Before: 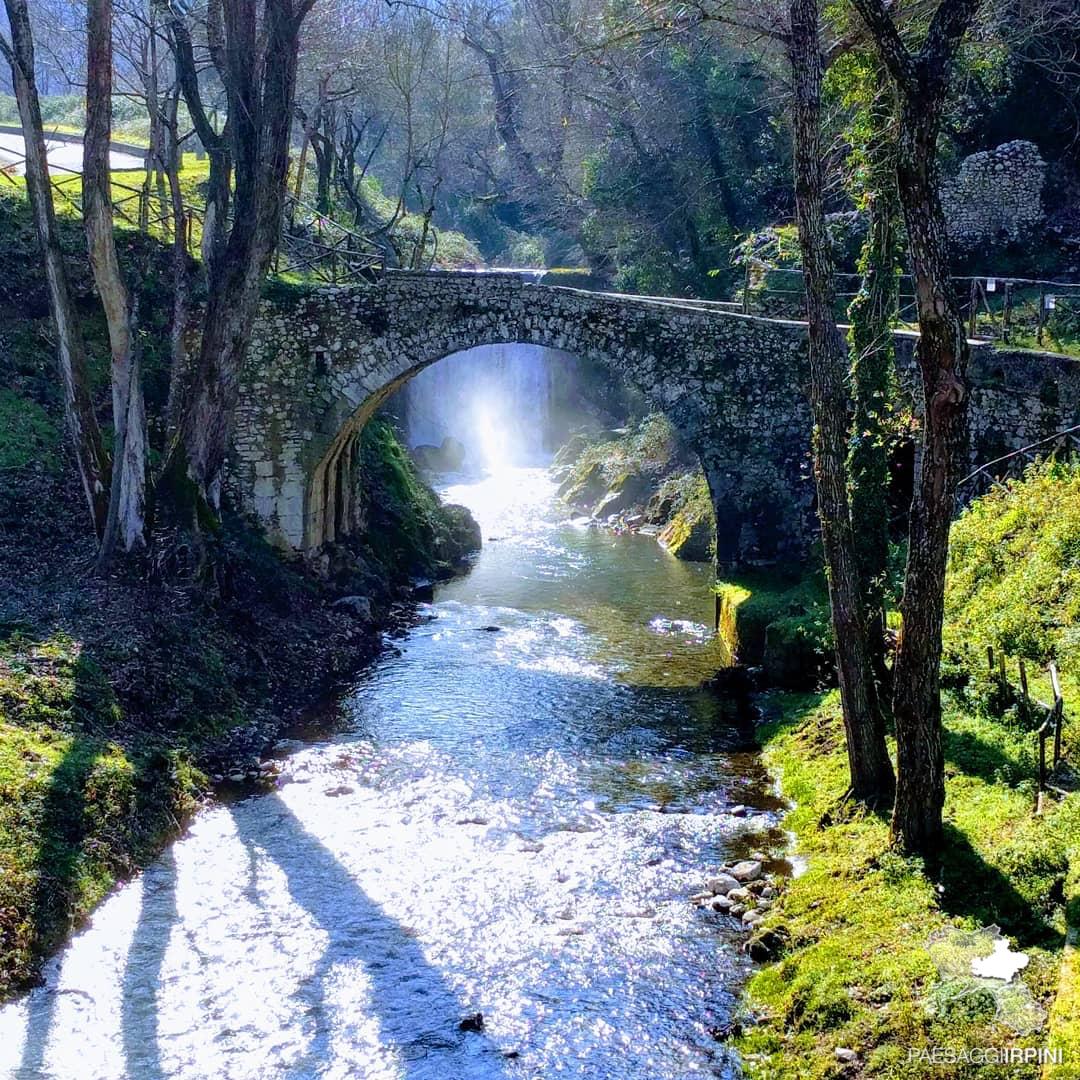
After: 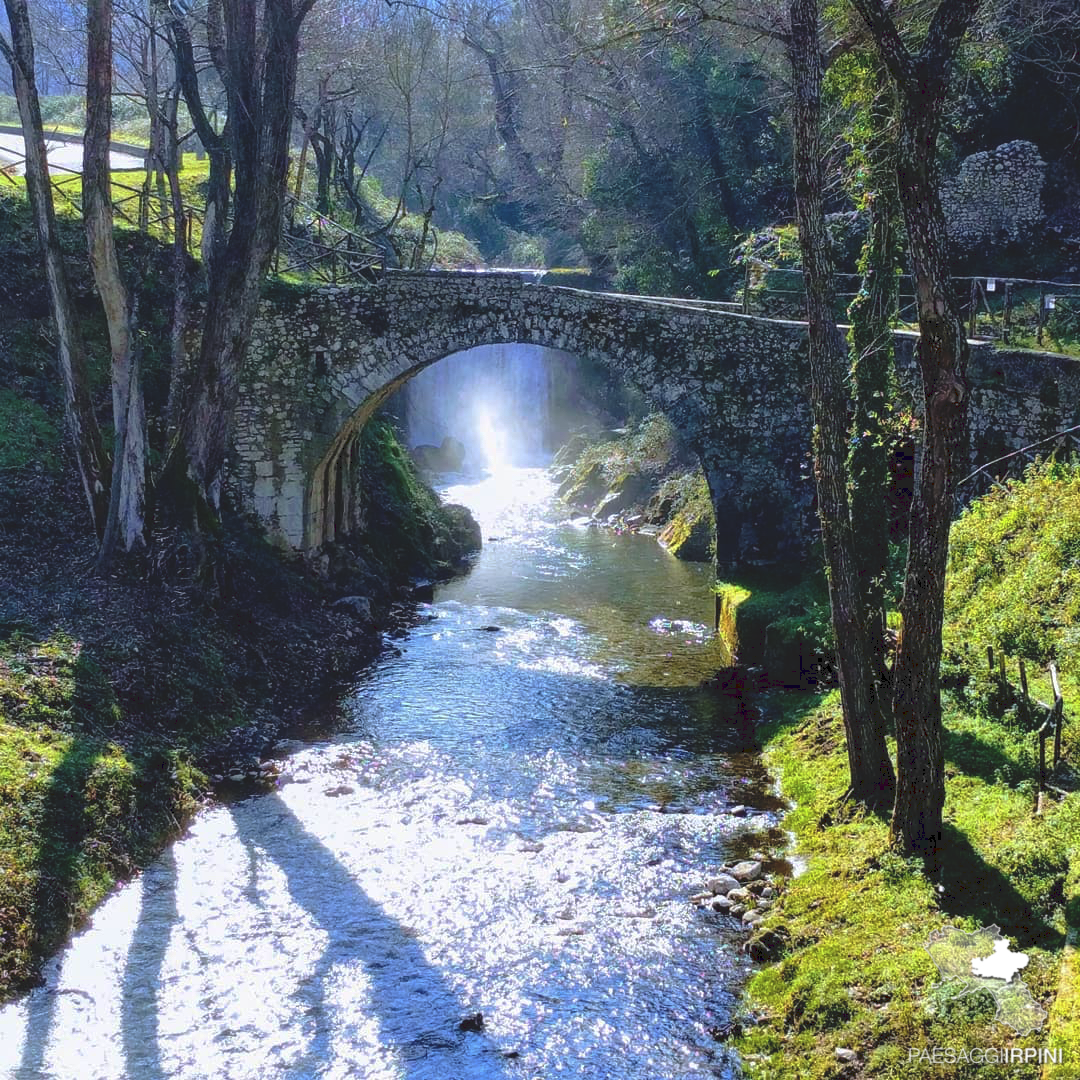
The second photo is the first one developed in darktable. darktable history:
tone curve: curves: ch0 [(0, 0) (0.003, 0.126) (0.011, 0.129) (0.025, 0.133) (0.044, 0.143) (0.069, 0.155) (0.1, 0.17) (0.136, 0.189) (0.177, 0.217) (0.224, 0.25) (0.277, 0.293) (0.335, 0.346) (0.399, 0.398) (0.468, 0.456) (0.543, 0.517) (0.623, 0.583) (0.709, 0.659) (0.801, 0.756) (0.898, 0.856) (1, 1)], preserve colors none
